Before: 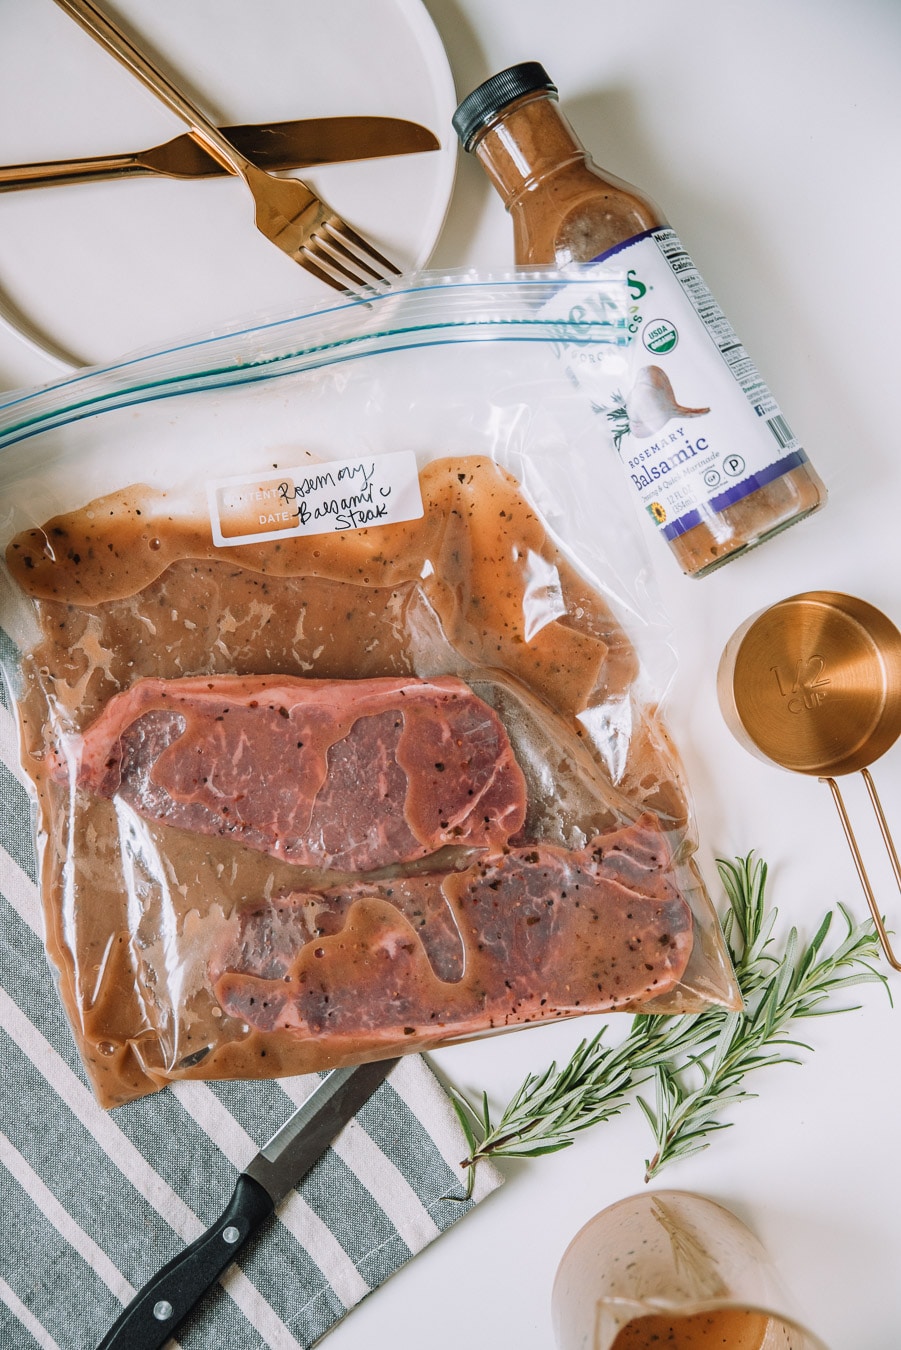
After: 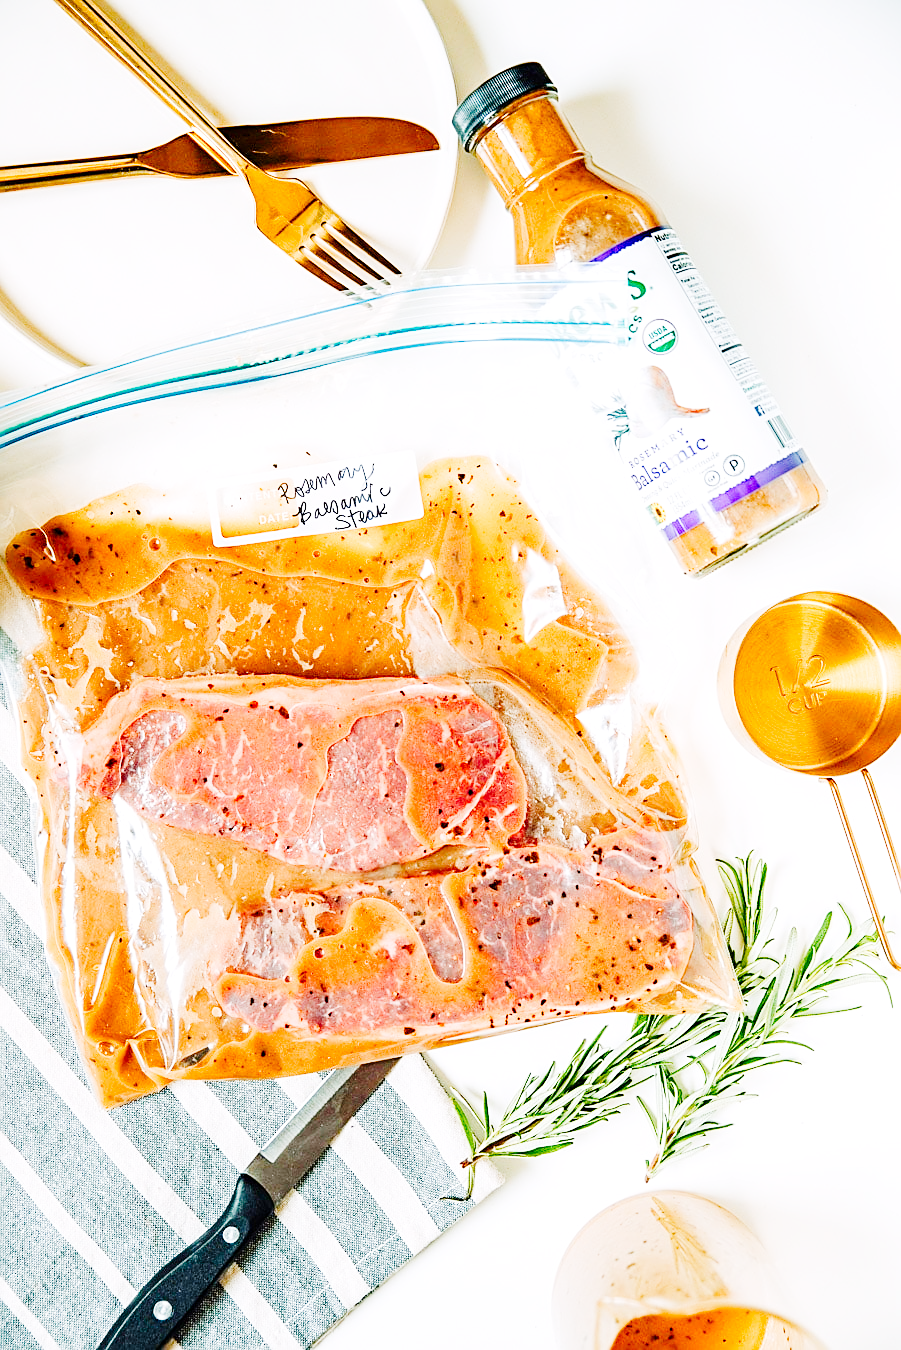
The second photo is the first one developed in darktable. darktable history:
sharpen: on, module defaults
color balance rgb: power › luminance -9.028%, perceptual saturation grading › global saturation 23.316%, perceptual saturation grading › highlights -23.468%, perceptual saturation grading › mid-tones 23.703%, perceptual saturation grading › shadows 40.567%, contrast -19.721%
tone curve: curves: ch0 [(0, 0) (0.004, 0) (0.133, 0.071) (0.325, 0.456) (0.832, 0.957) (1, 1)], preserve colors none
exposure: black level correction 0.002, exposure 1 EV, compensate highlight preservation false
